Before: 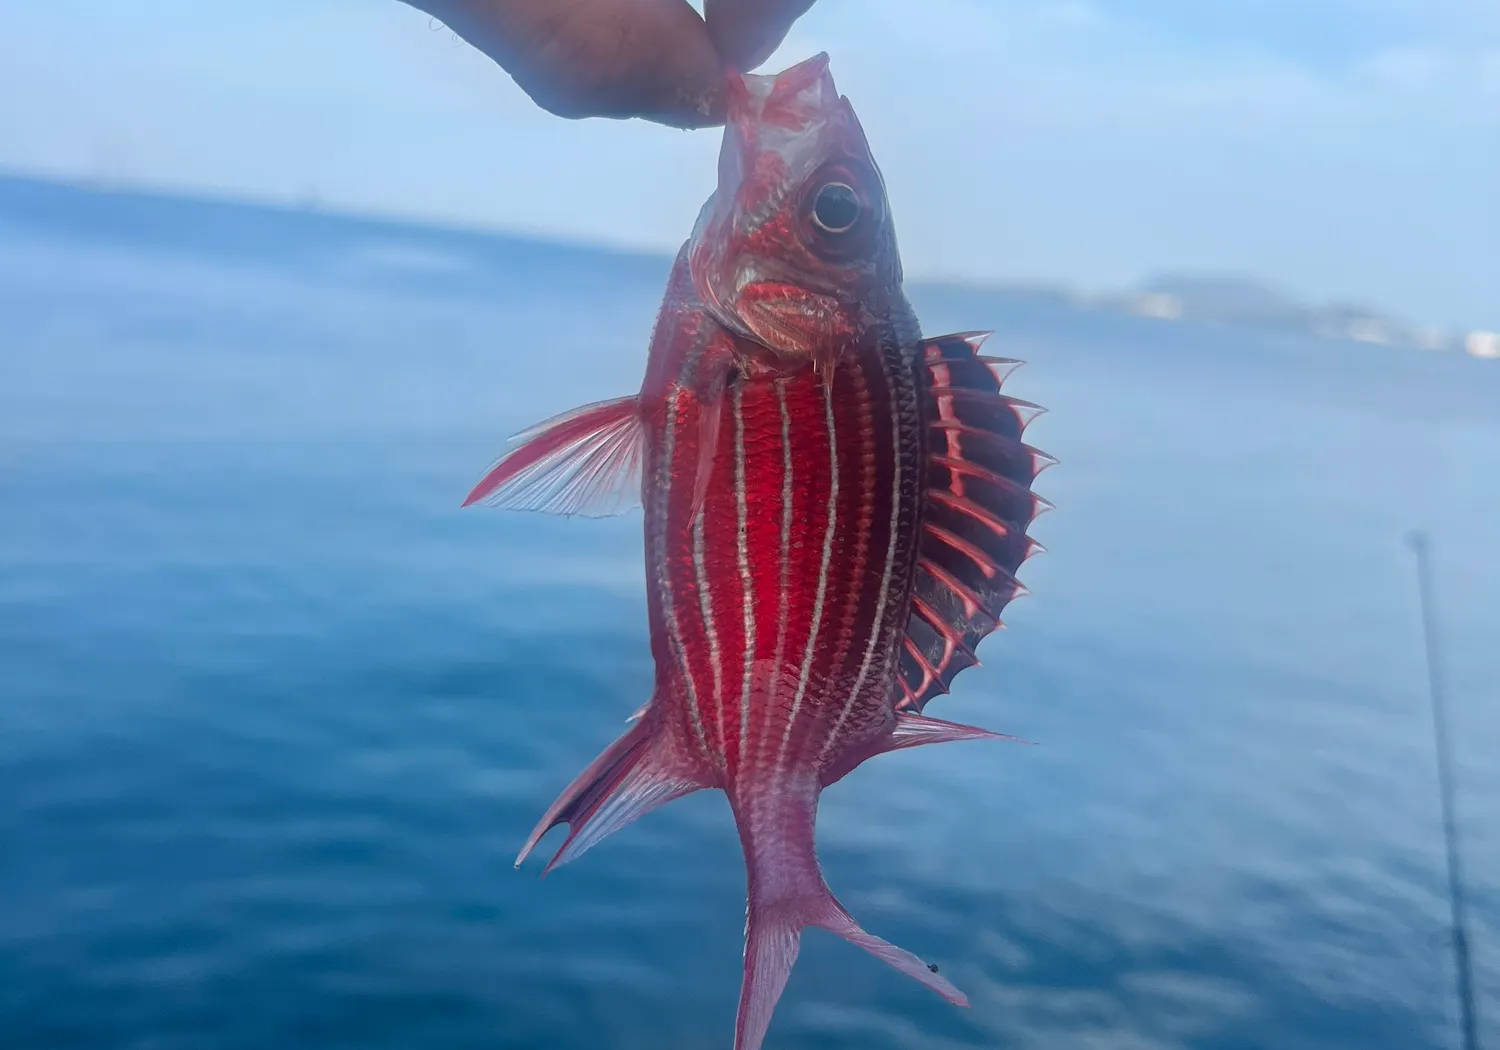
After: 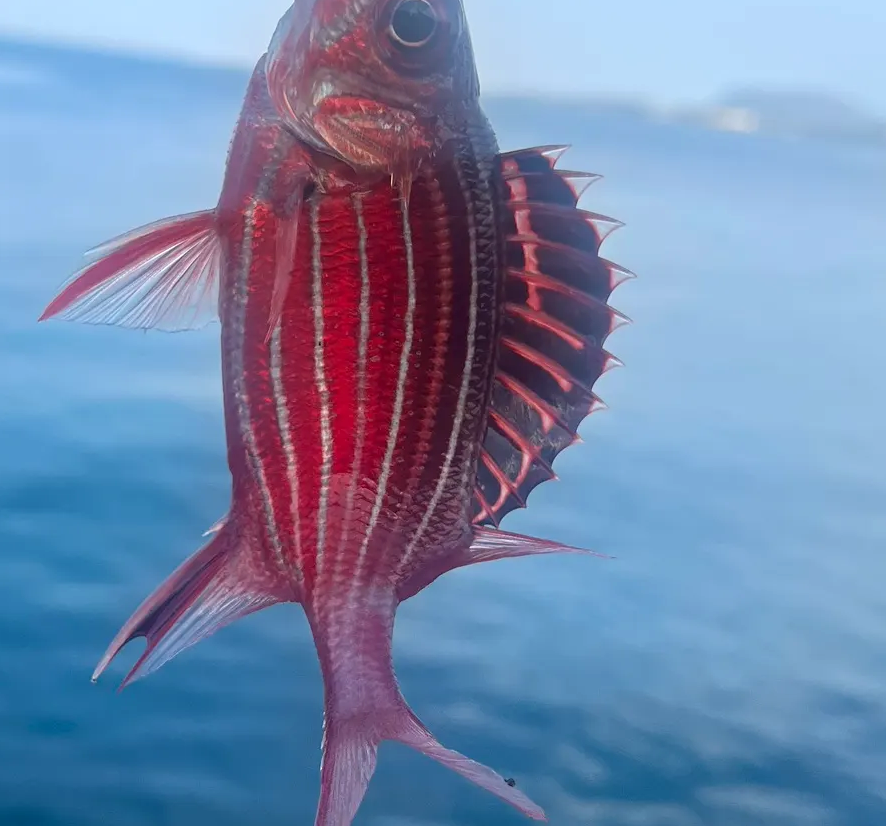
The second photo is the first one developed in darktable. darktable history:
exposure: exposure 0.191 EV, compensate highlight preservation false
crop and rotate: left 28.256%, top 17.734%, right 12.656%, bottom 3.573%
